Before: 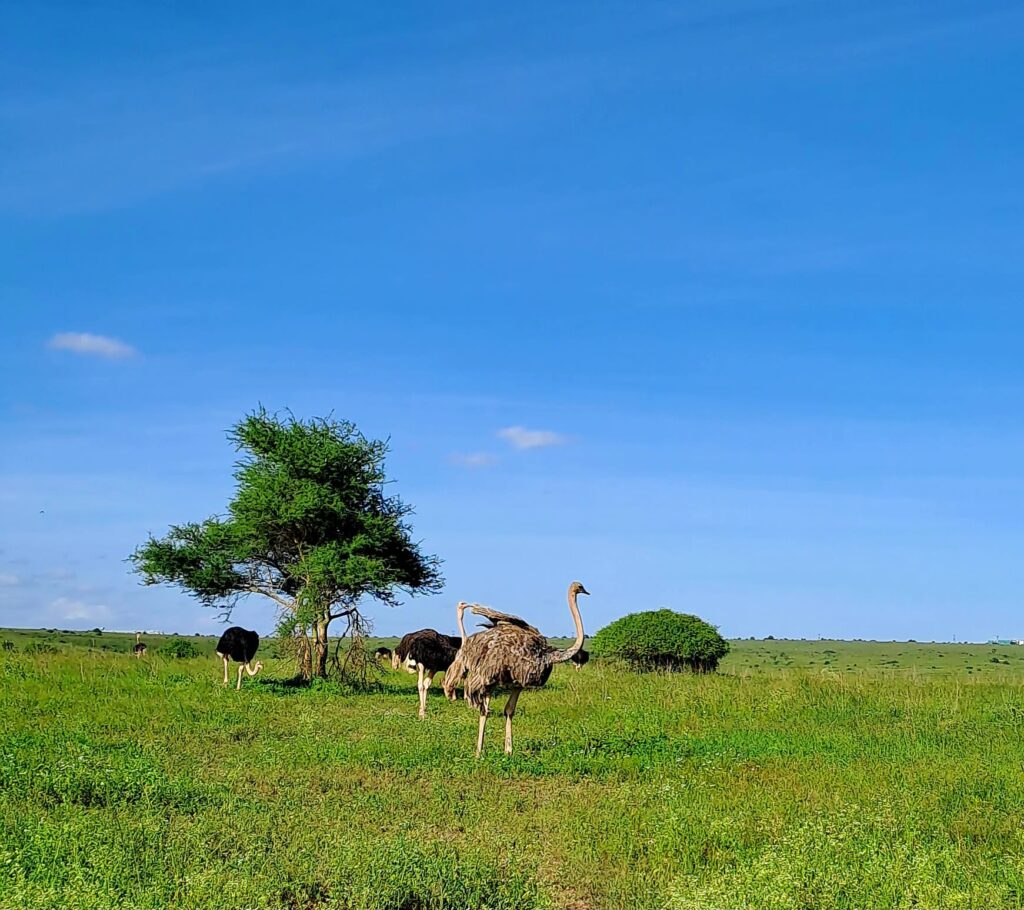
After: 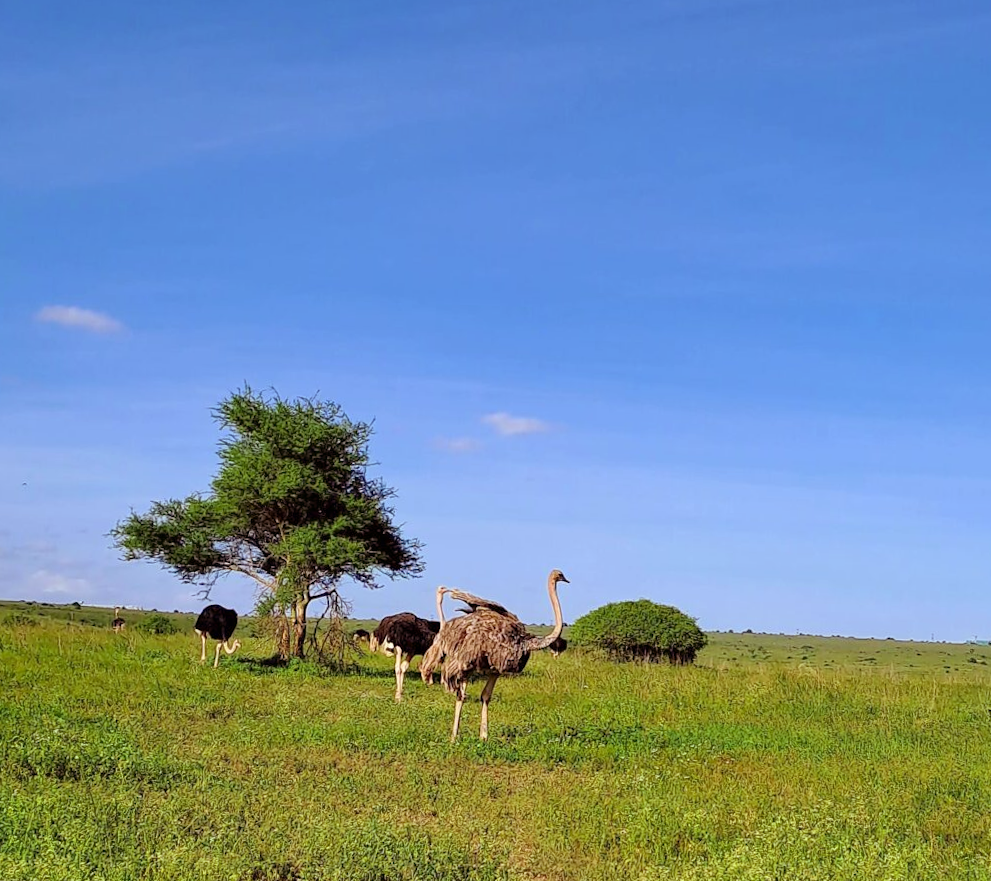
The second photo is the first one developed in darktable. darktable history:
rgb levels: mode RGB, independent channels, levels [[0, 0.474, 1], [0, 0.5, 1], [0, 0.5, 1]]
crop and rotate: angle -1.69°
